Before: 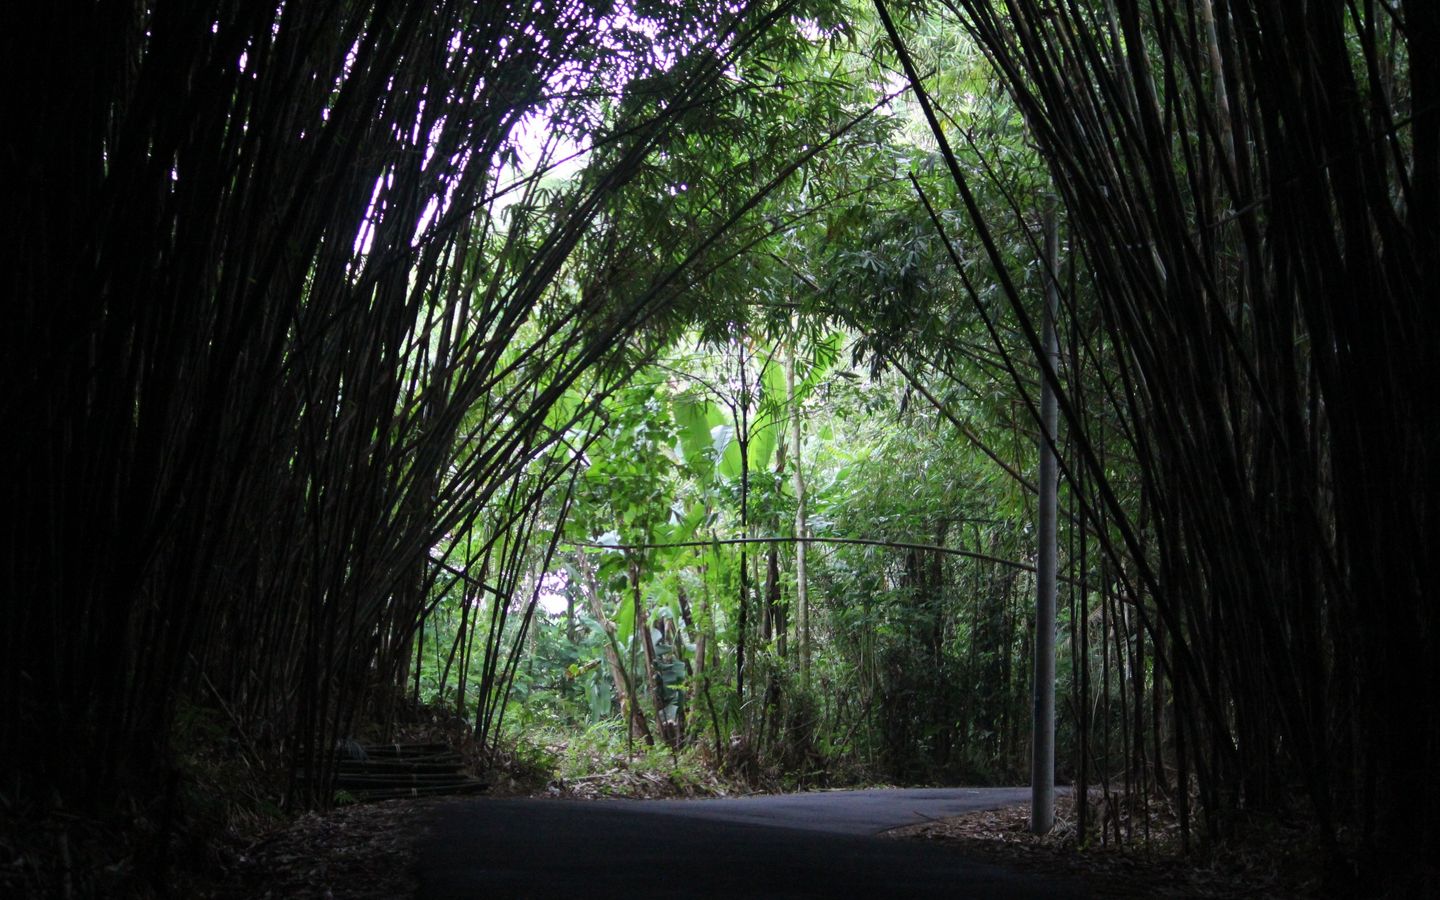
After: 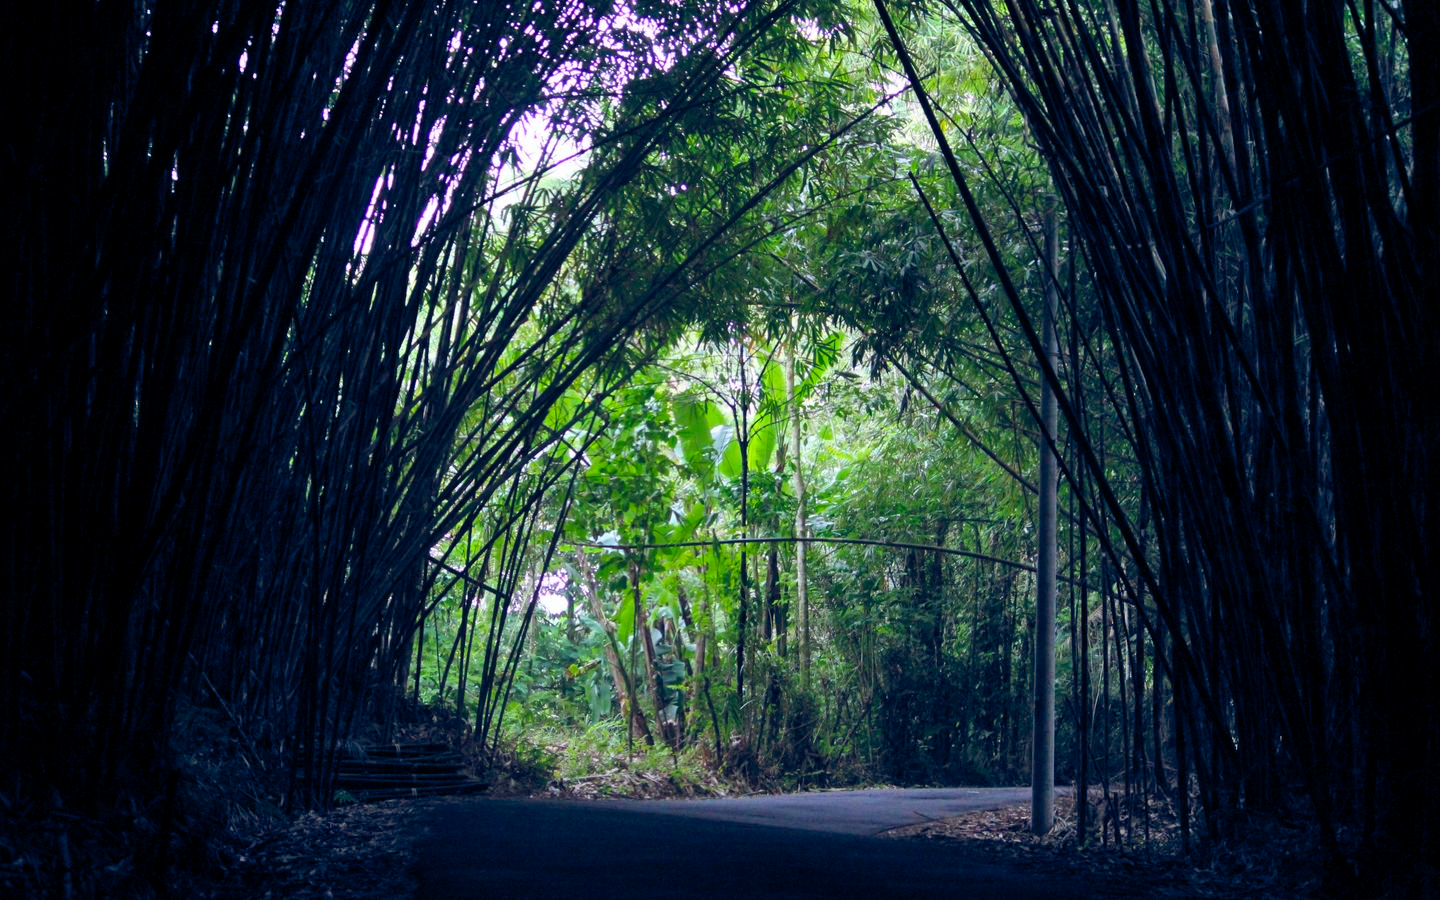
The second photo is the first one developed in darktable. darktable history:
color balance rgb: shadows lift › chroma 0.679%, shadows lift › hue 112.64°, global offset › chroma 0.25%, global offset › hue 255.89°, perceptual saturation grading › global saturation 29.698%, global vibrance 20%
shadows and highlights: shadows 33.1, highlights -46.97, compress 49.83%, soften with gaussian
